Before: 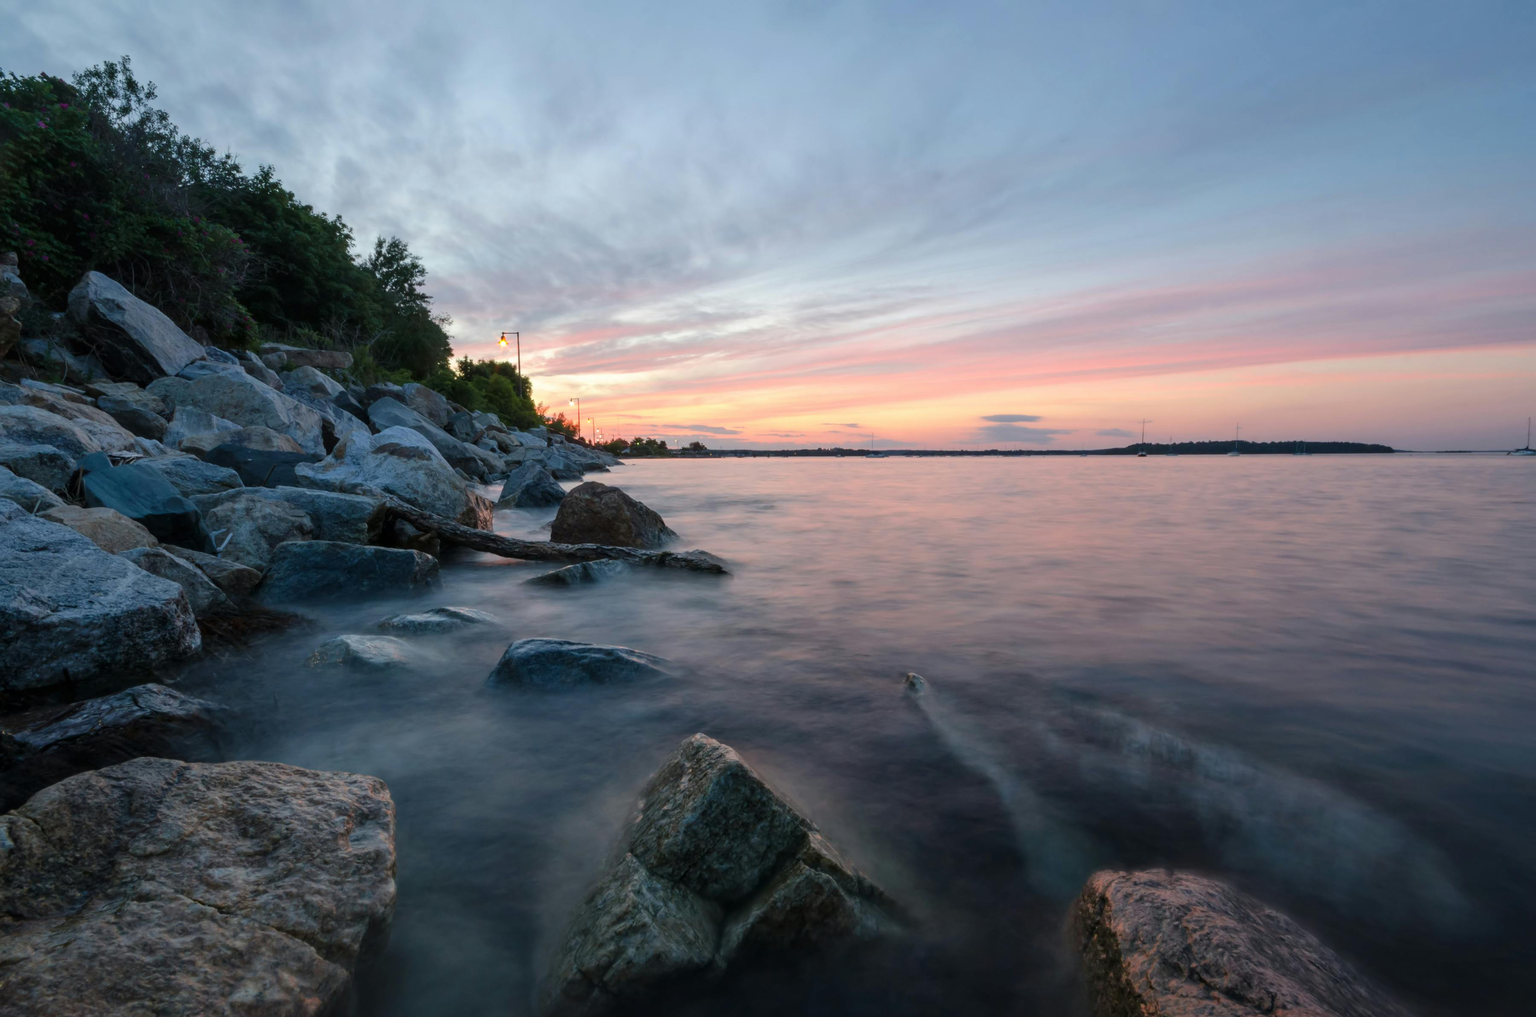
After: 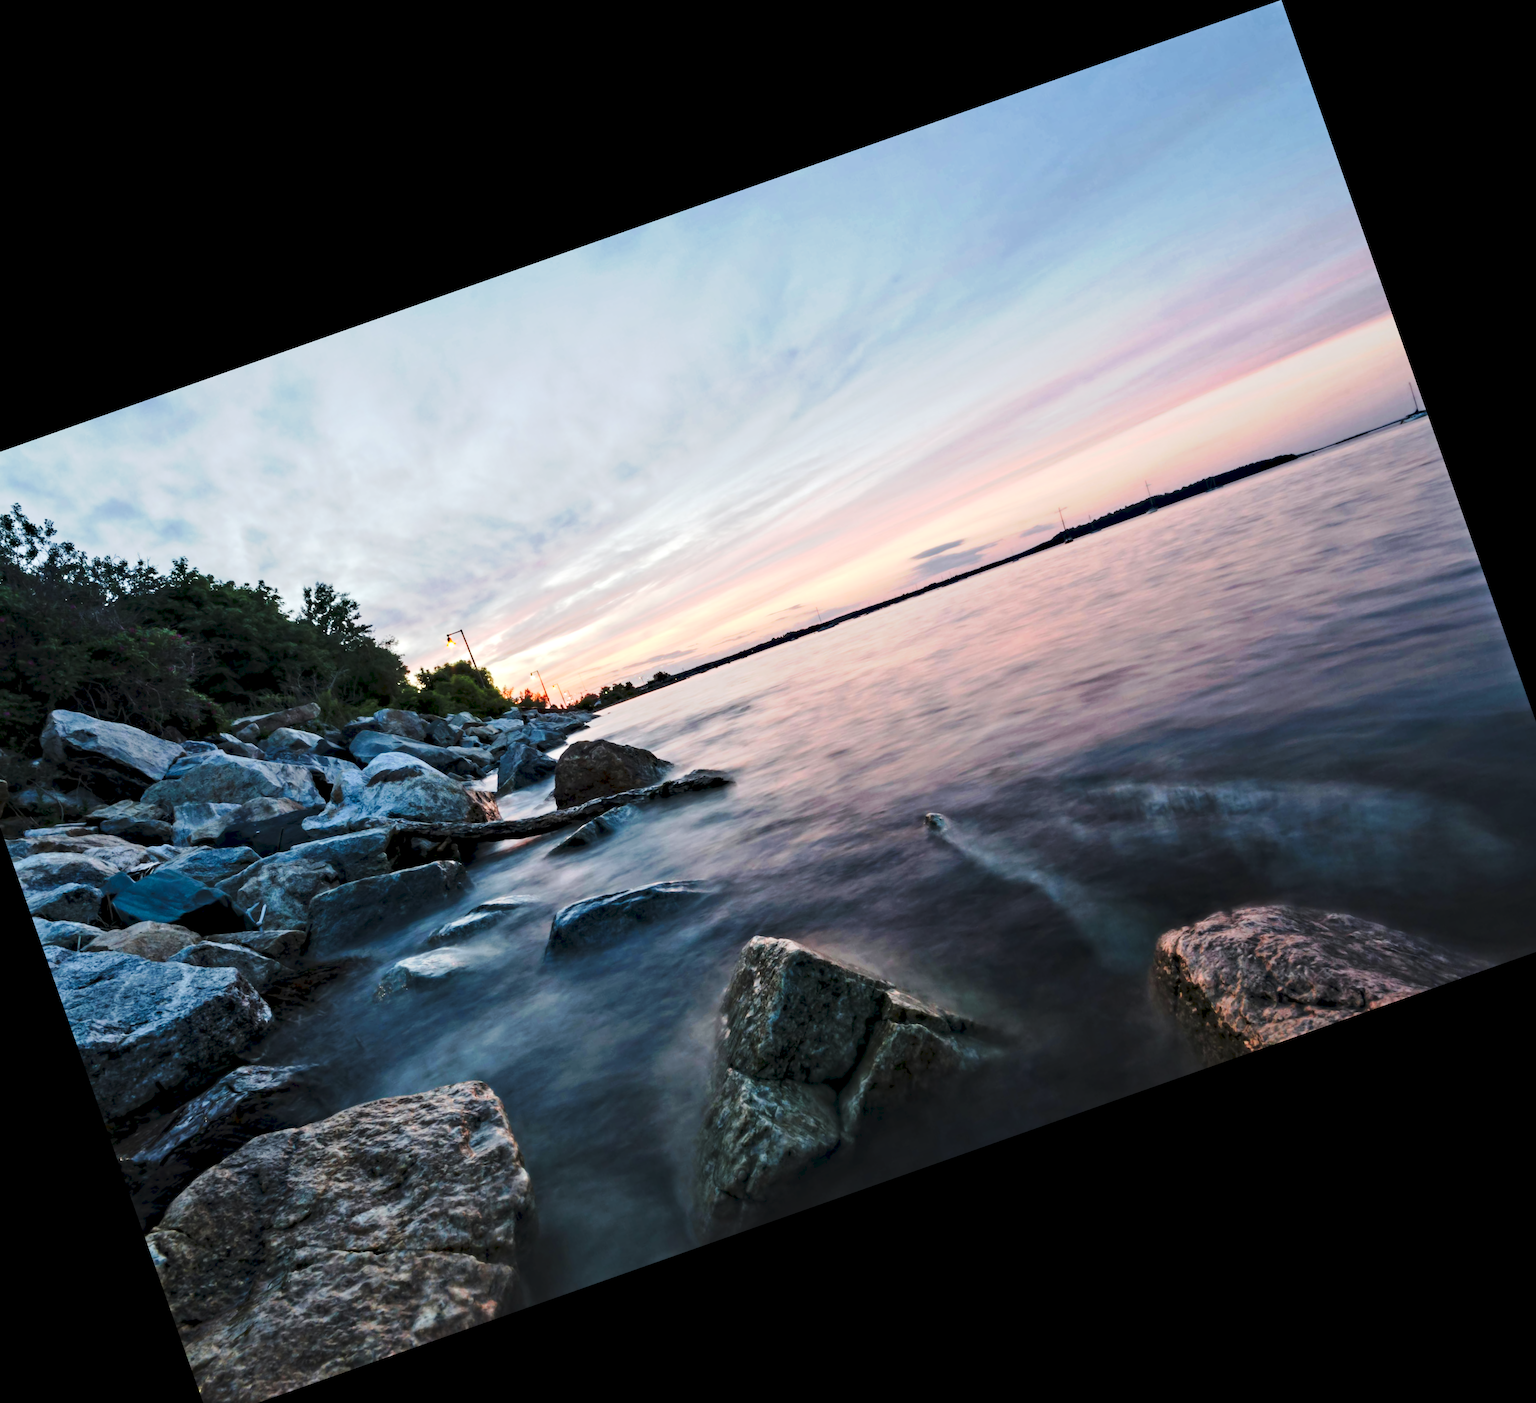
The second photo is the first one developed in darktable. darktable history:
crop and rotate: angle 19.43°, left 6.812%, right 4.125%, bottom 1.087%
contrast equalizer: y [[0.511, 0.558, 0.631, 0.632, 0.559, 0.512], [0.5 ×6], [0.5 ×6], [0 ×6], [0 ×6]]
tone curve: curves: ch0 [(0, 0) (0.003, 0.045) (0.011, 0.054) (0.025, 0.069) (0.044, 0.083) (0.069, 0.101) (0.1, 0.119) (0.136, 0.146) (0.177, 0.177) (0.224, 0.221) (0.277, 0.277) (0.335, 0.362) (0.399, 0.452) (0.468, 0.571) (0.543, 0.666) (0.623, 0.758) (0.709, 0.853) (0.801, 0.896) (0.898, 0.945) (1, 1)], preserve colors none
